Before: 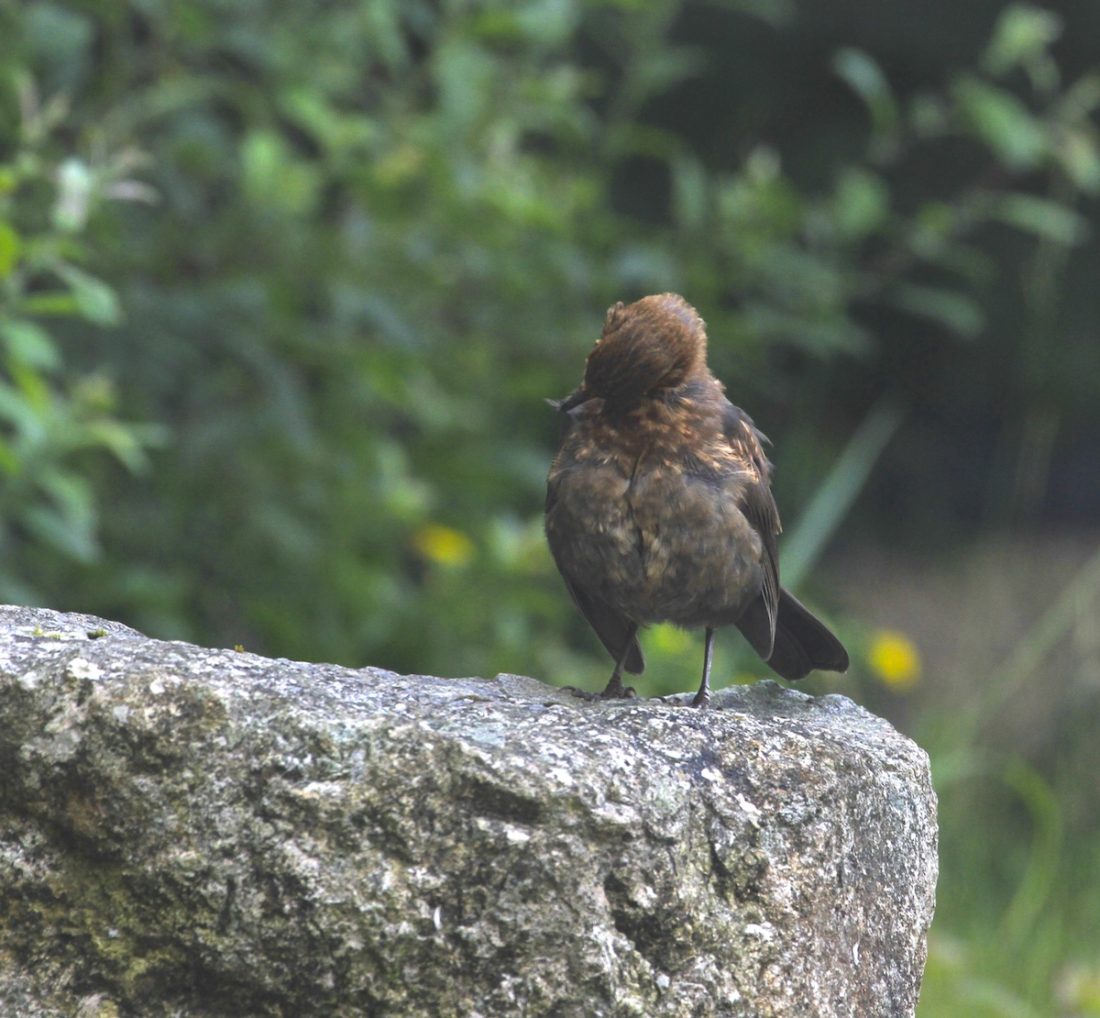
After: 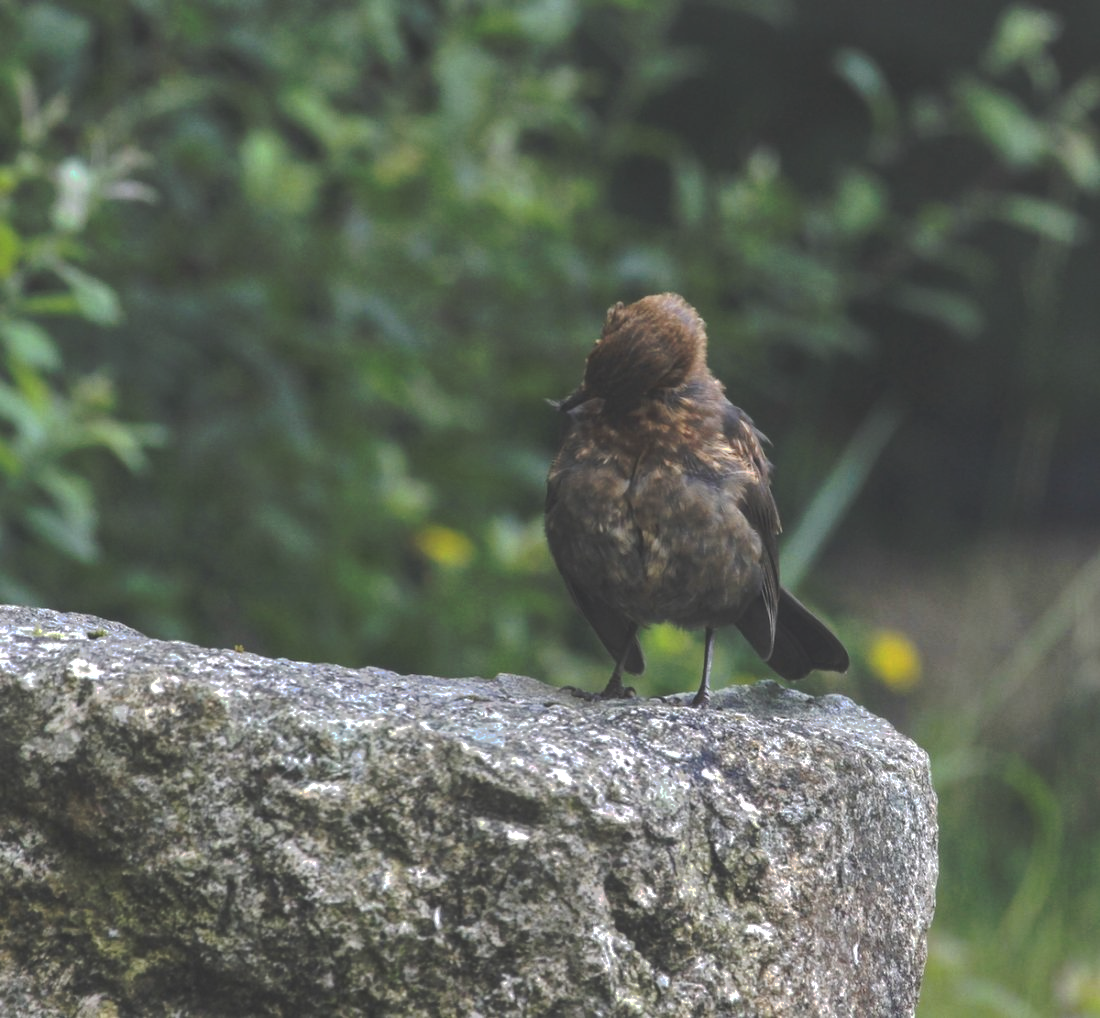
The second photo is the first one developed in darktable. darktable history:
local contrast: on, module defaults
tone curve: curves: ch0 [(0, 0) (0.003, 0.149) (0.011, 0.152) (0.025, 0.154) (0.044, 0.164) (0.069, 0.179) (0.1, 0.194) (0.136, 0.211) (0.177, 0.232) (0.224, 0.258) (0.277, 0.289) (0.335, 0.326) (0.399, 0.371) (0.468, 0.438) (0.543, 0.504) (0.623, 0.569) (0.709, 0.642) (0.801, 0.716) (0.898, 0.775) (1, 1)], preserve colors none
